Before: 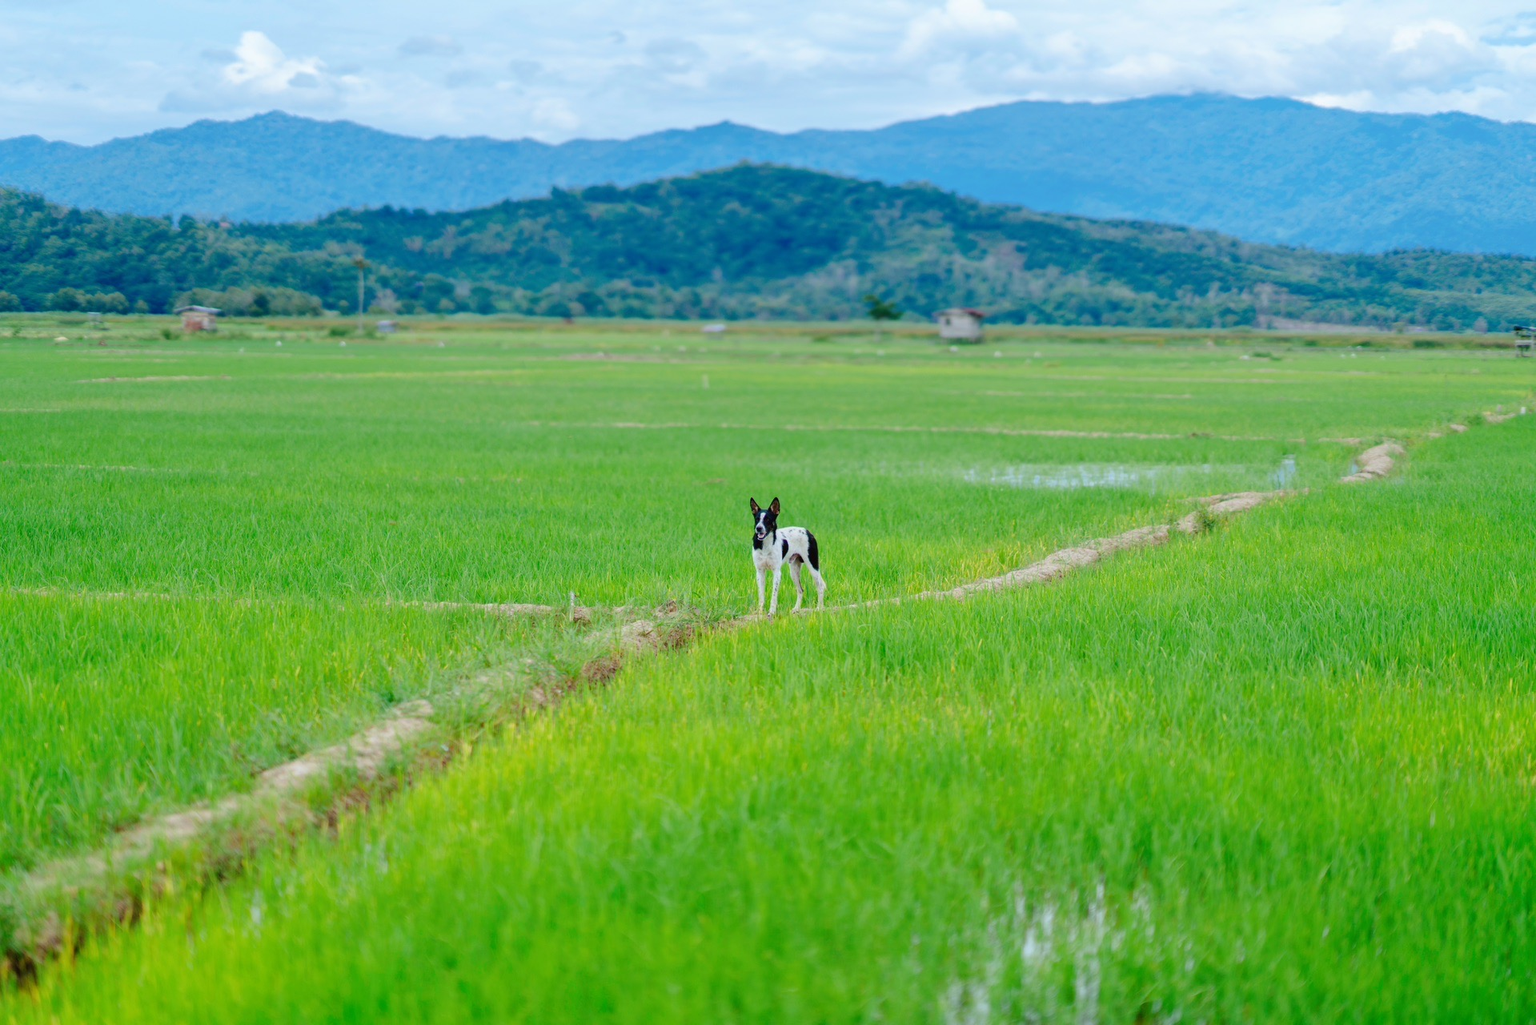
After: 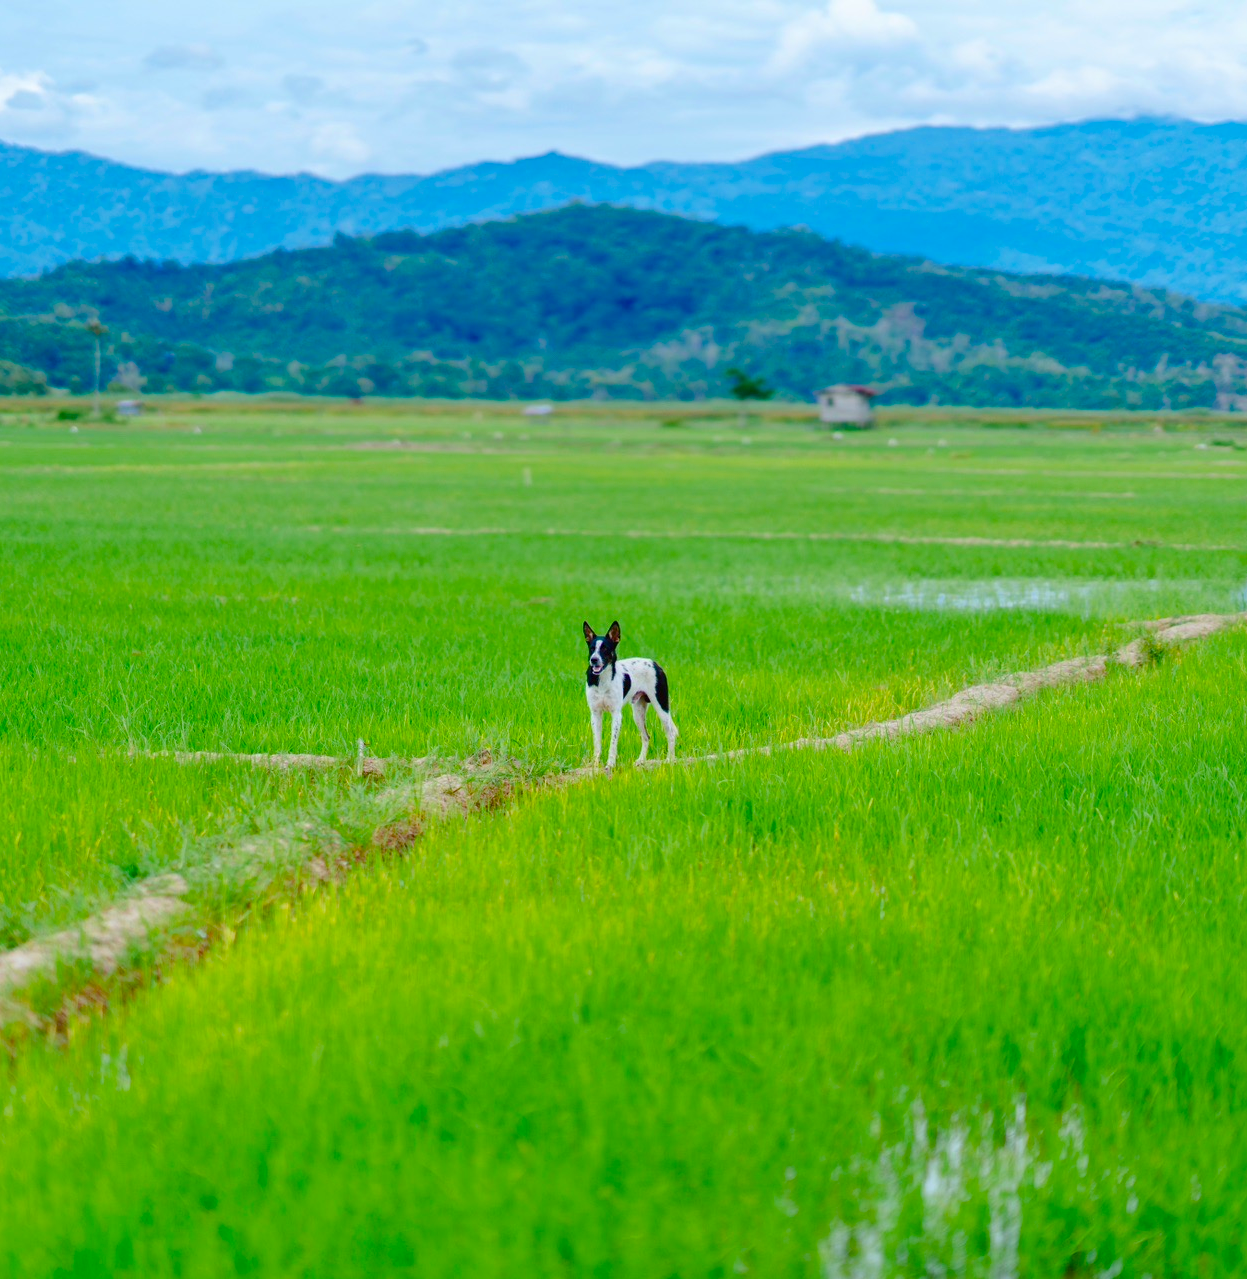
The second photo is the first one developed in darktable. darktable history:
crop and rotate: left 18.49%, right 16.48%
color balance rgb: linear chroma grading › global chroma 0.996%, perceptual saturation grading › global saturation 20%, perceptual saturation grading › highlights -14.127%, perceptual saturation grading › shadows 50.228%, global vibrance 15.005%
